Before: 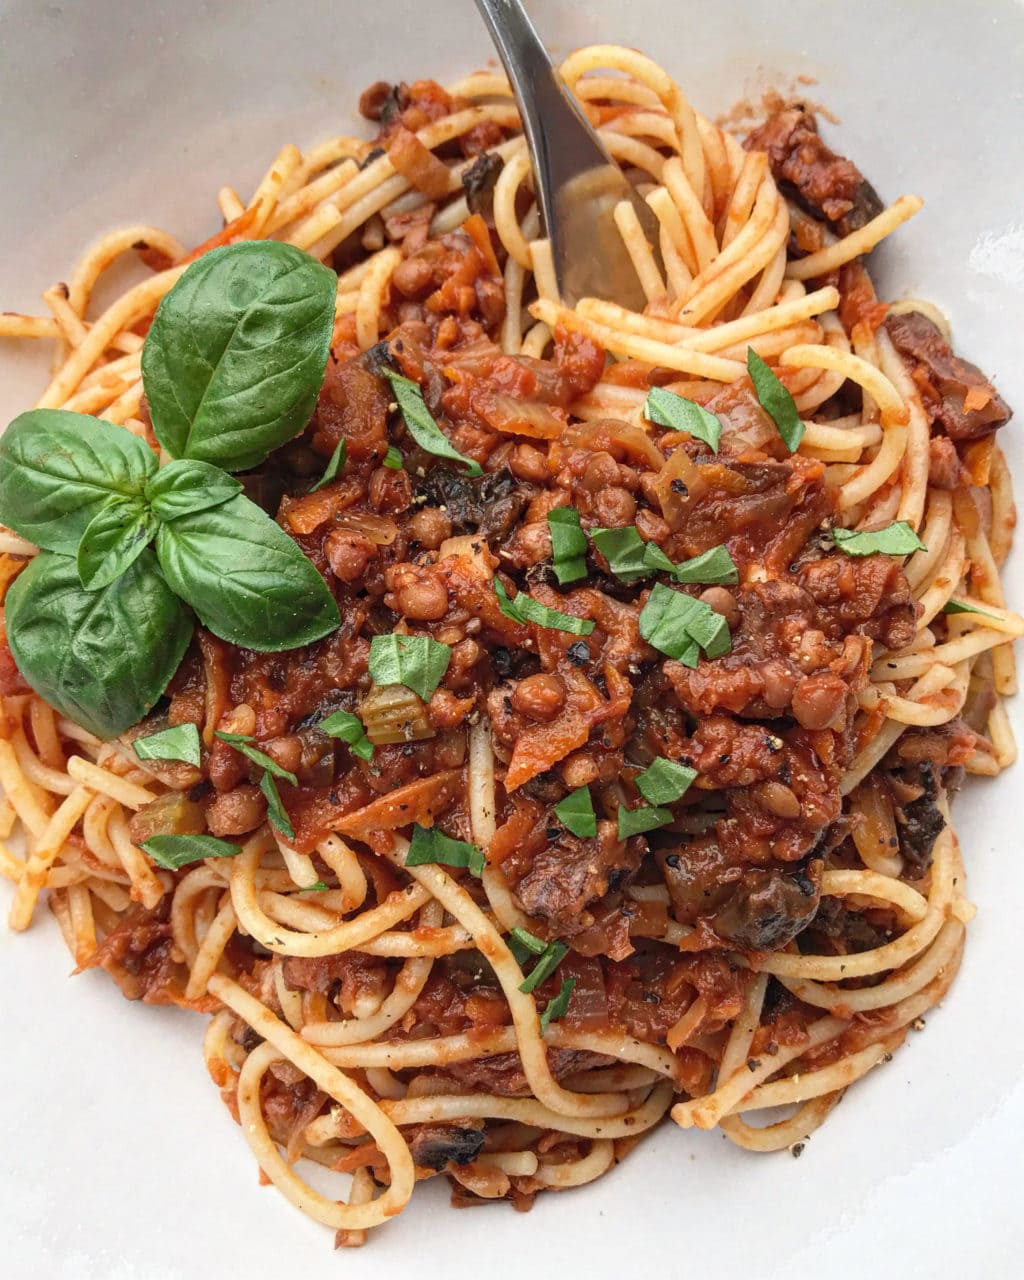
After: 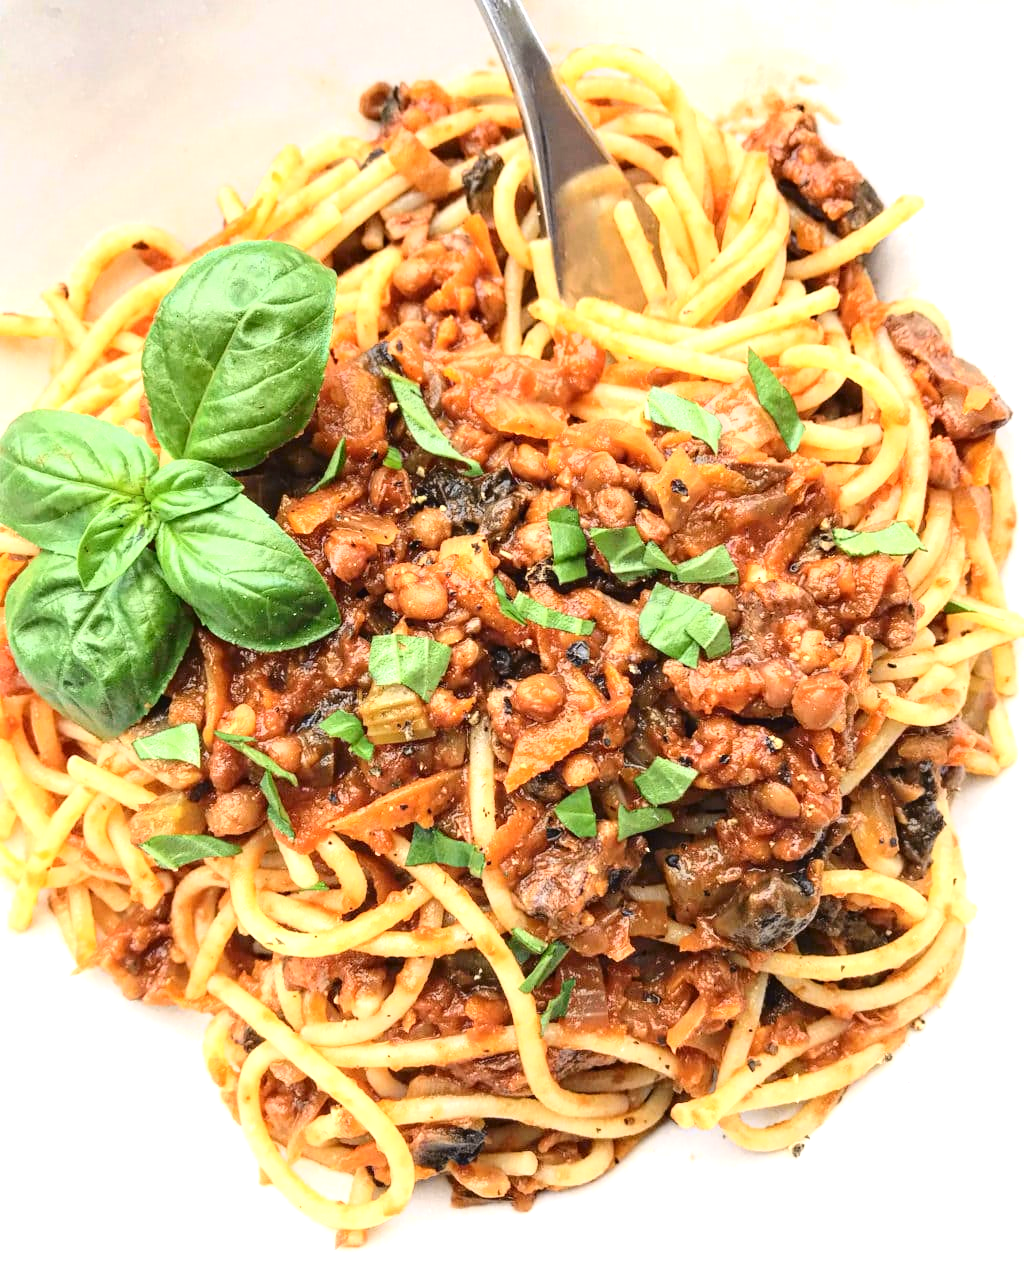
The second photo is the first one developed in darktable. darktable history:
exposure: black level correction 0, exposure 0.9 EV, compensate highlight preservation false
tone curve: curves: ch0 [(0, 0.023) (0.087, 0.065) (0.184, 0.168) (0.45, 0.54) (0.57, 0.683) (0.722, 0.825) (0.877, 0.948) (1, 1)]; ch1 [(0, 0) (0.388, 0.369) (0.45, 0.43) (0.505, 0.509) (0.534, 0.528) (0.657, 0.655) (1, 1)]; ch2 [(0, 0) (0.314, 0.223) (0.427, 0.405) (0.5, 0.5) (0.55, 0.566) (0.625, 0.657) (1, 1)], color space Lab, independent channels, preserve colors none
